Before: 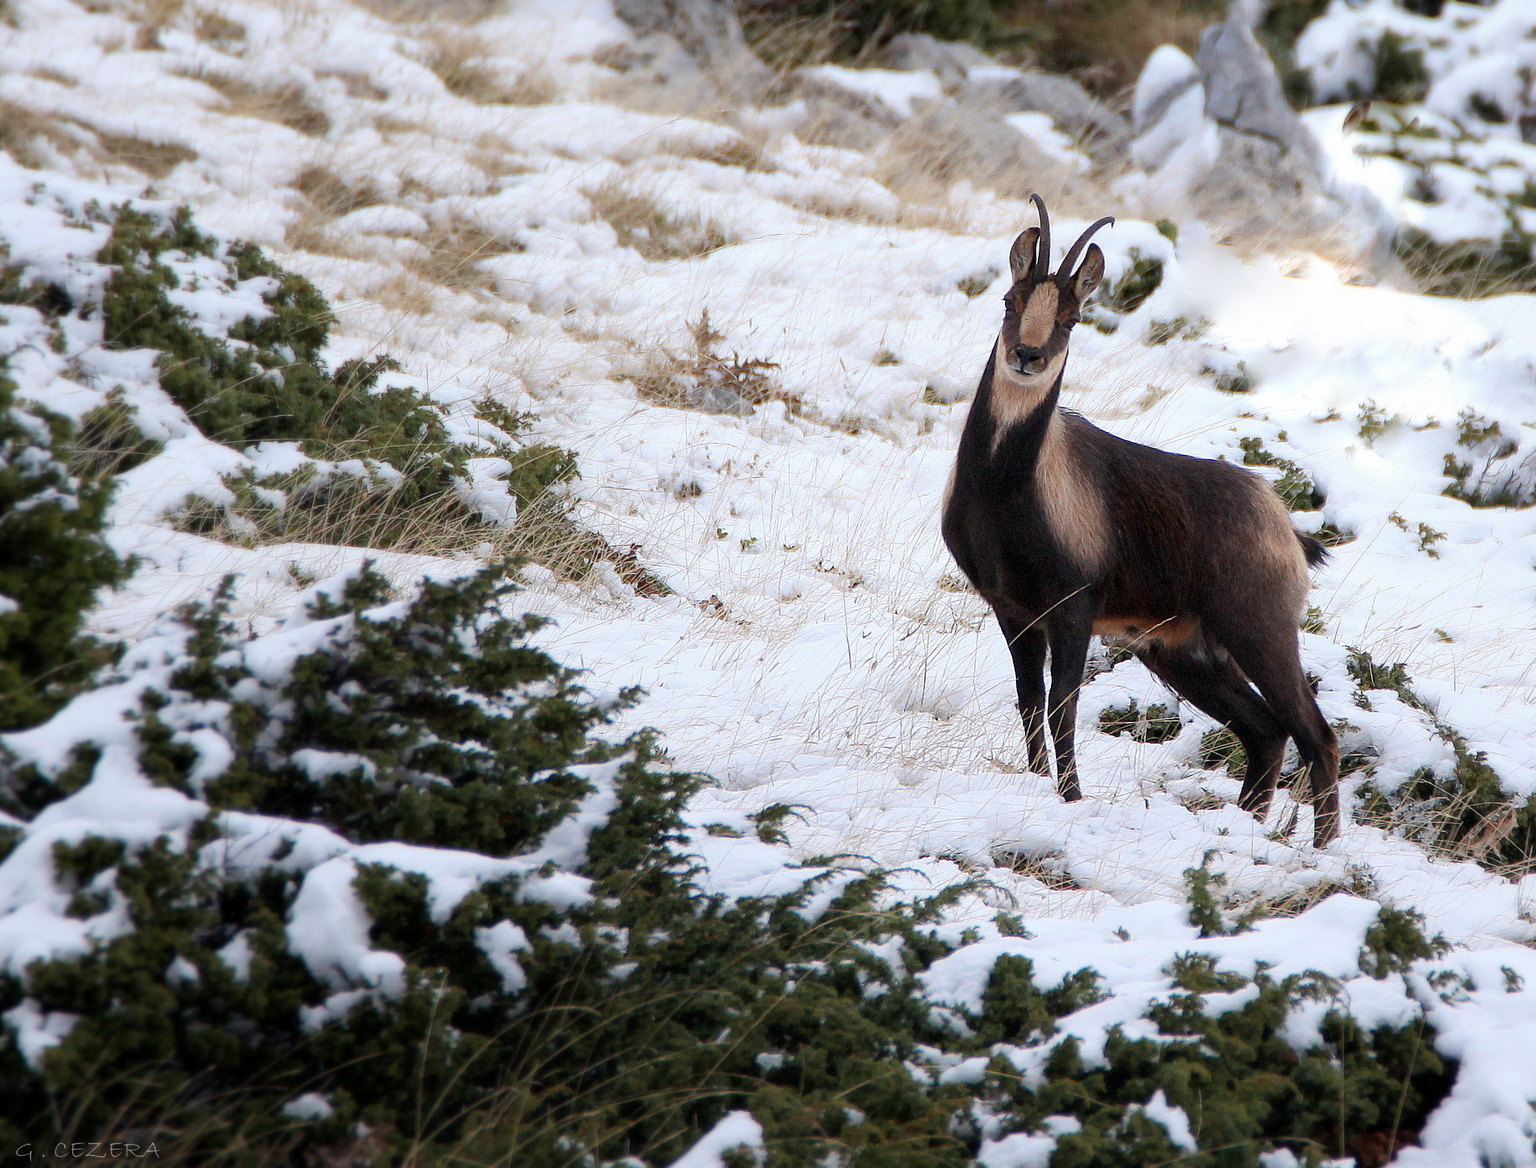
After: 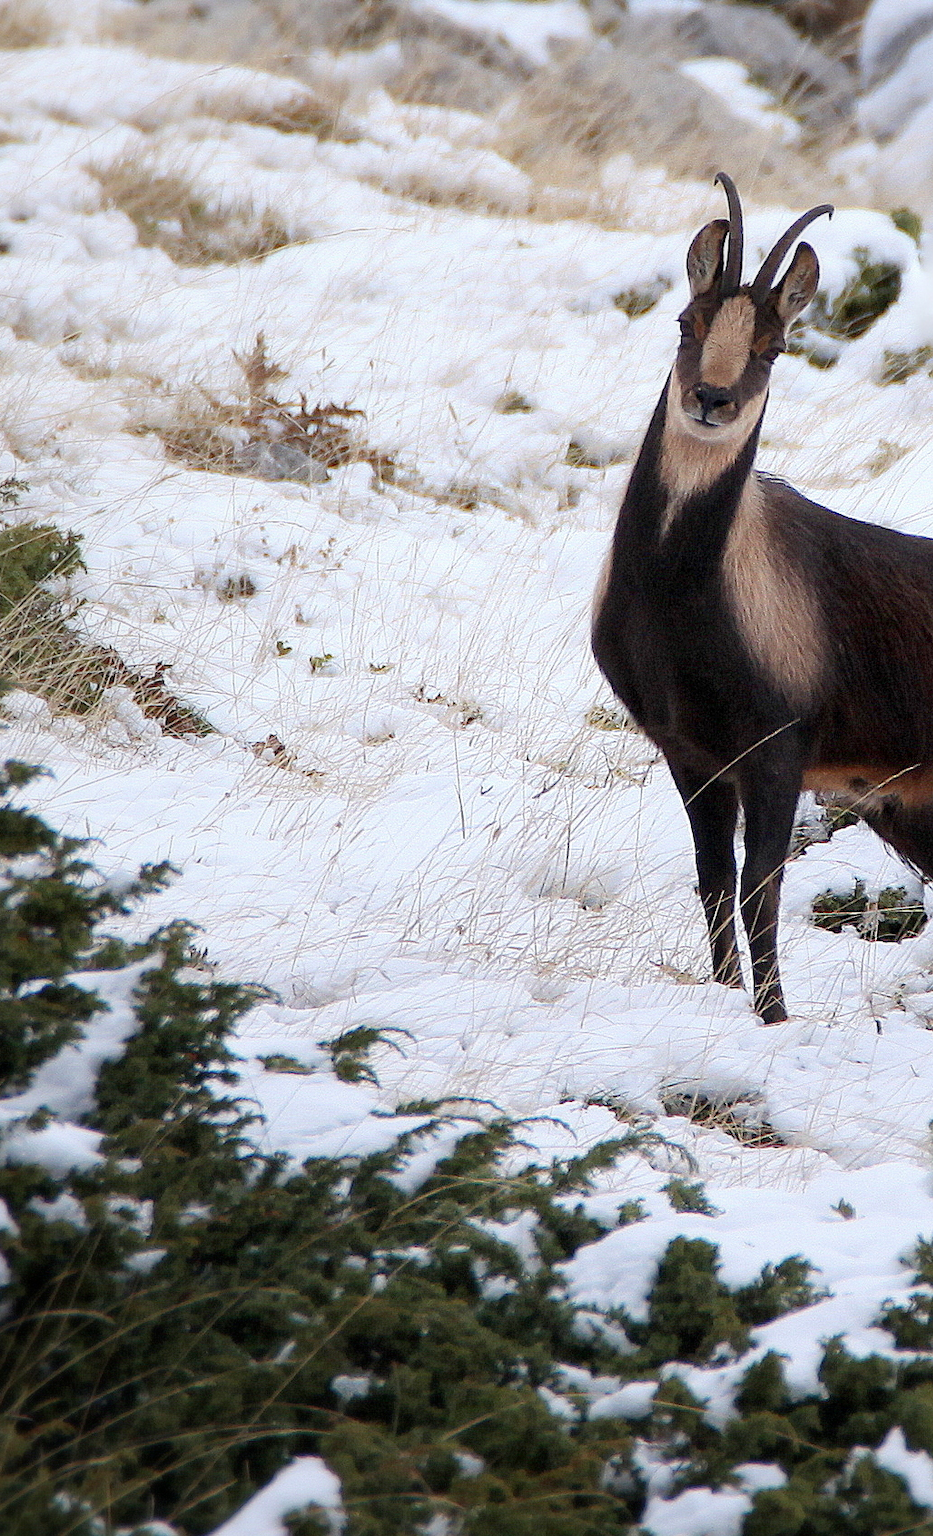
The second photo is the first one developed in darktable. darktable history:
crop: left 33.847%, top 6.066%, right 22.751%
